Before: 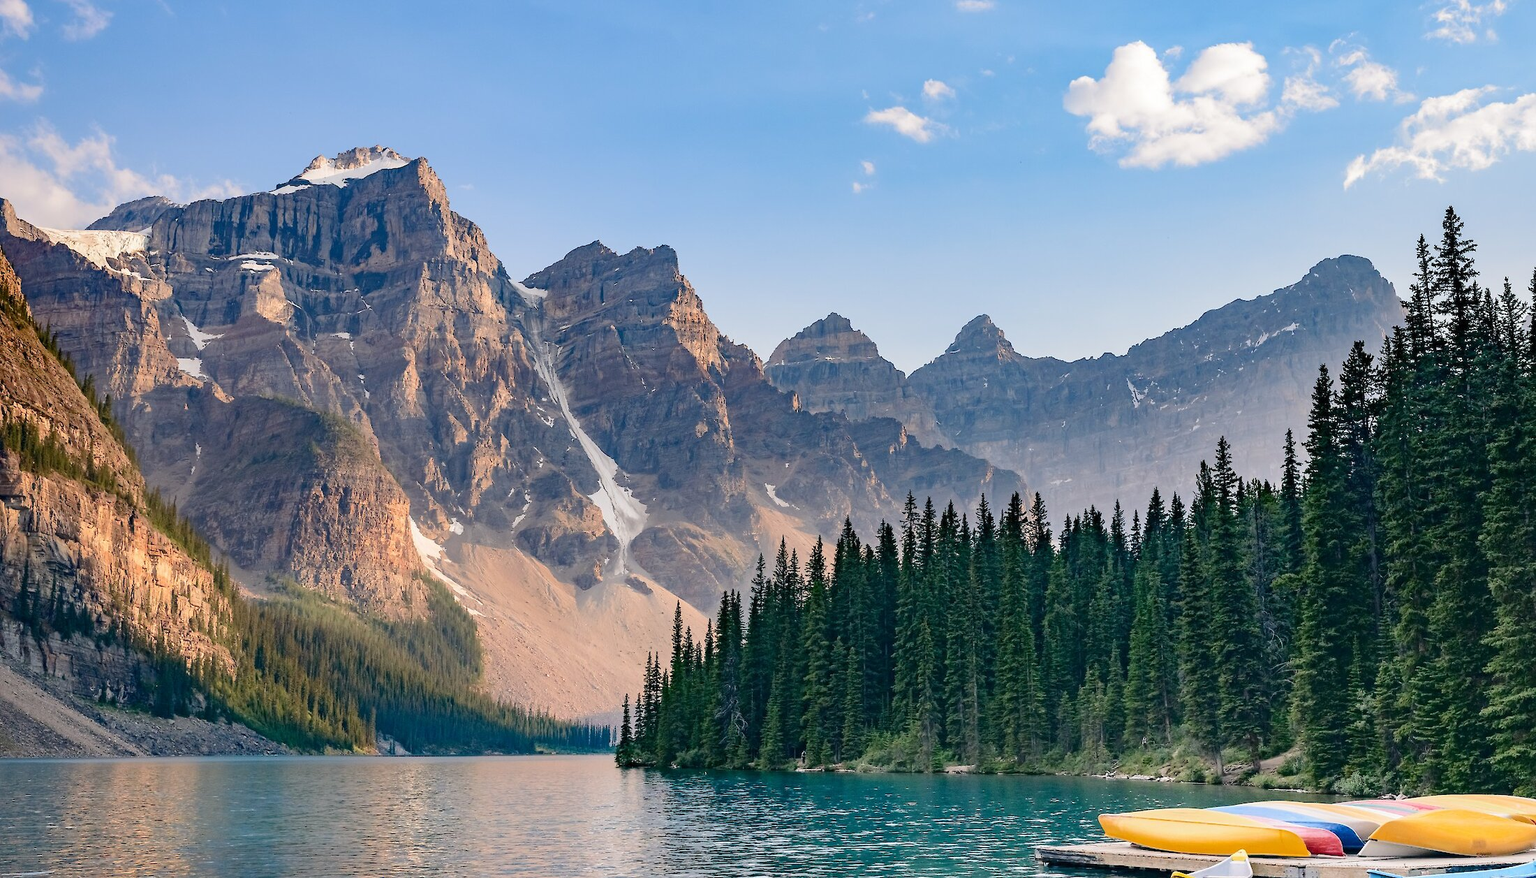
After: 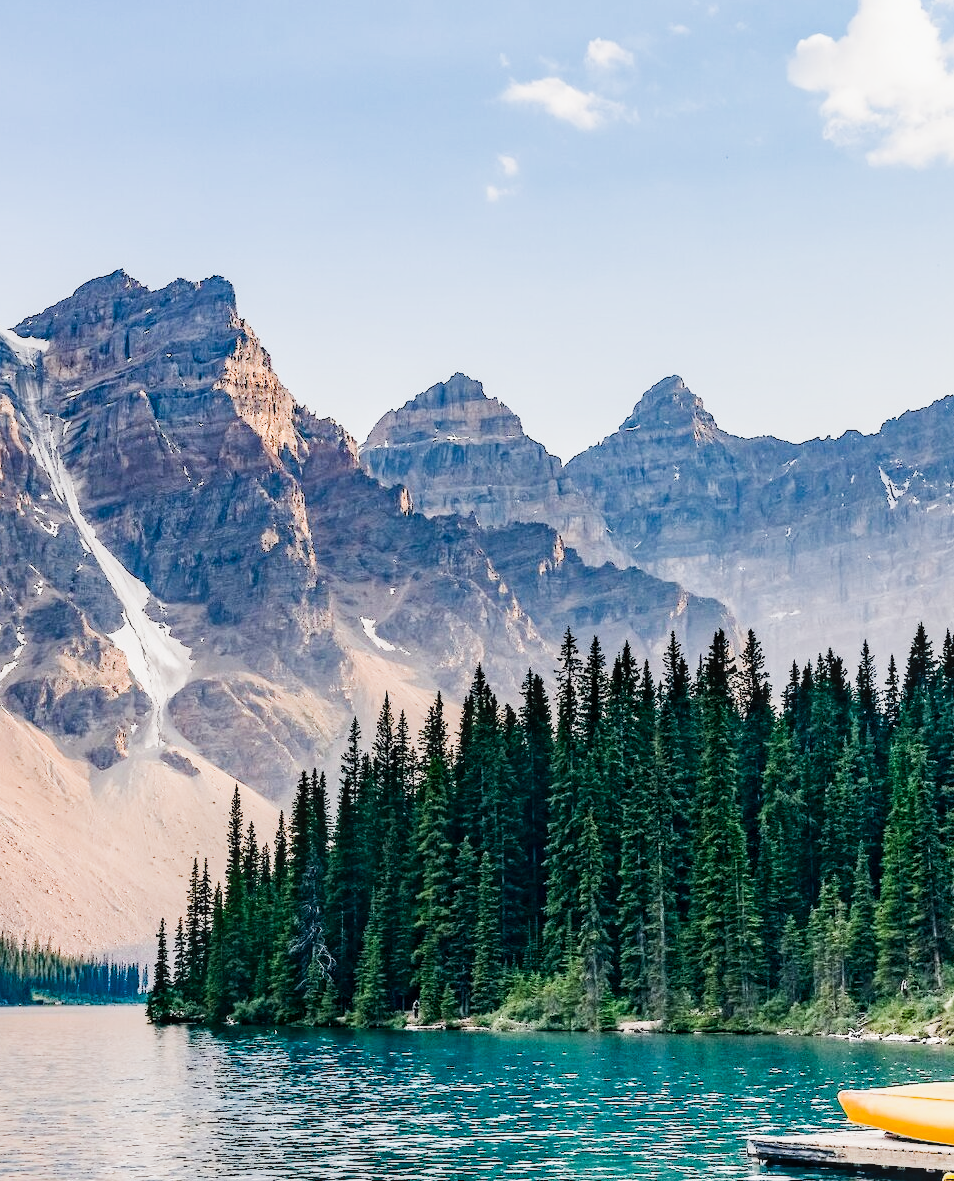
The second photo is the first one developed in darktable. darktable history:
sigmoid: contrast 1.7
crop: left 33.452%, top 6.025%, right 23.155%
exposure: exposure 0.6 EV, compensate highlight preservation false
local contrast: detail 130%
tone equalizer: on, module defaults
color balance: output saturation 110%
contrast brightness saturation: saturation -0.1
